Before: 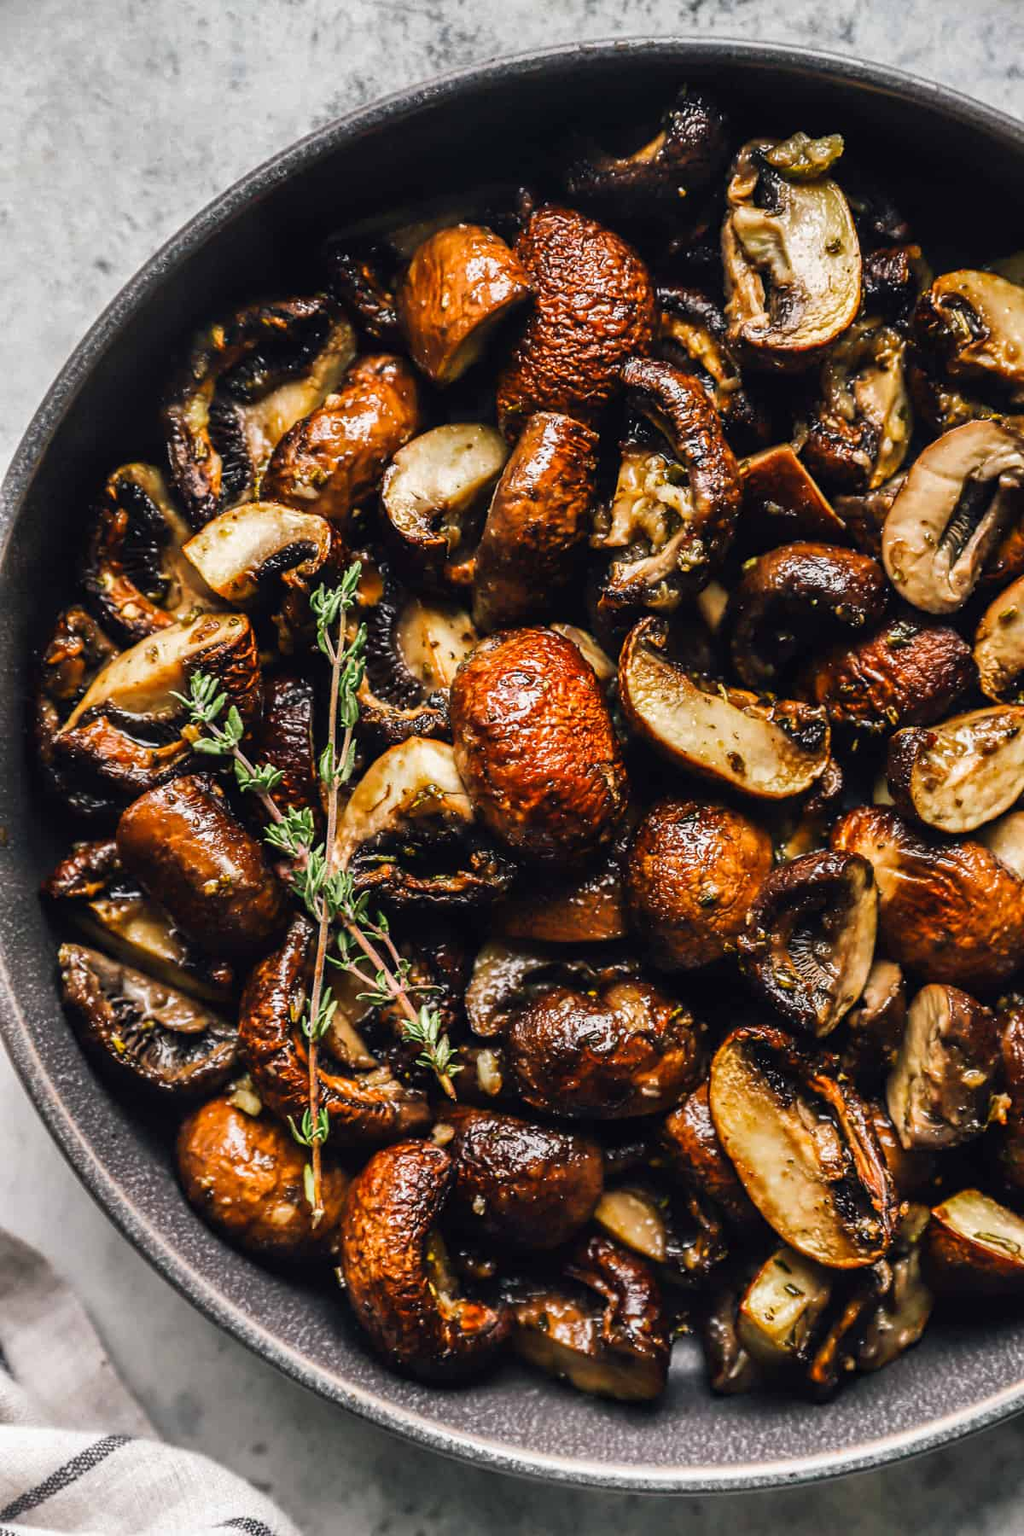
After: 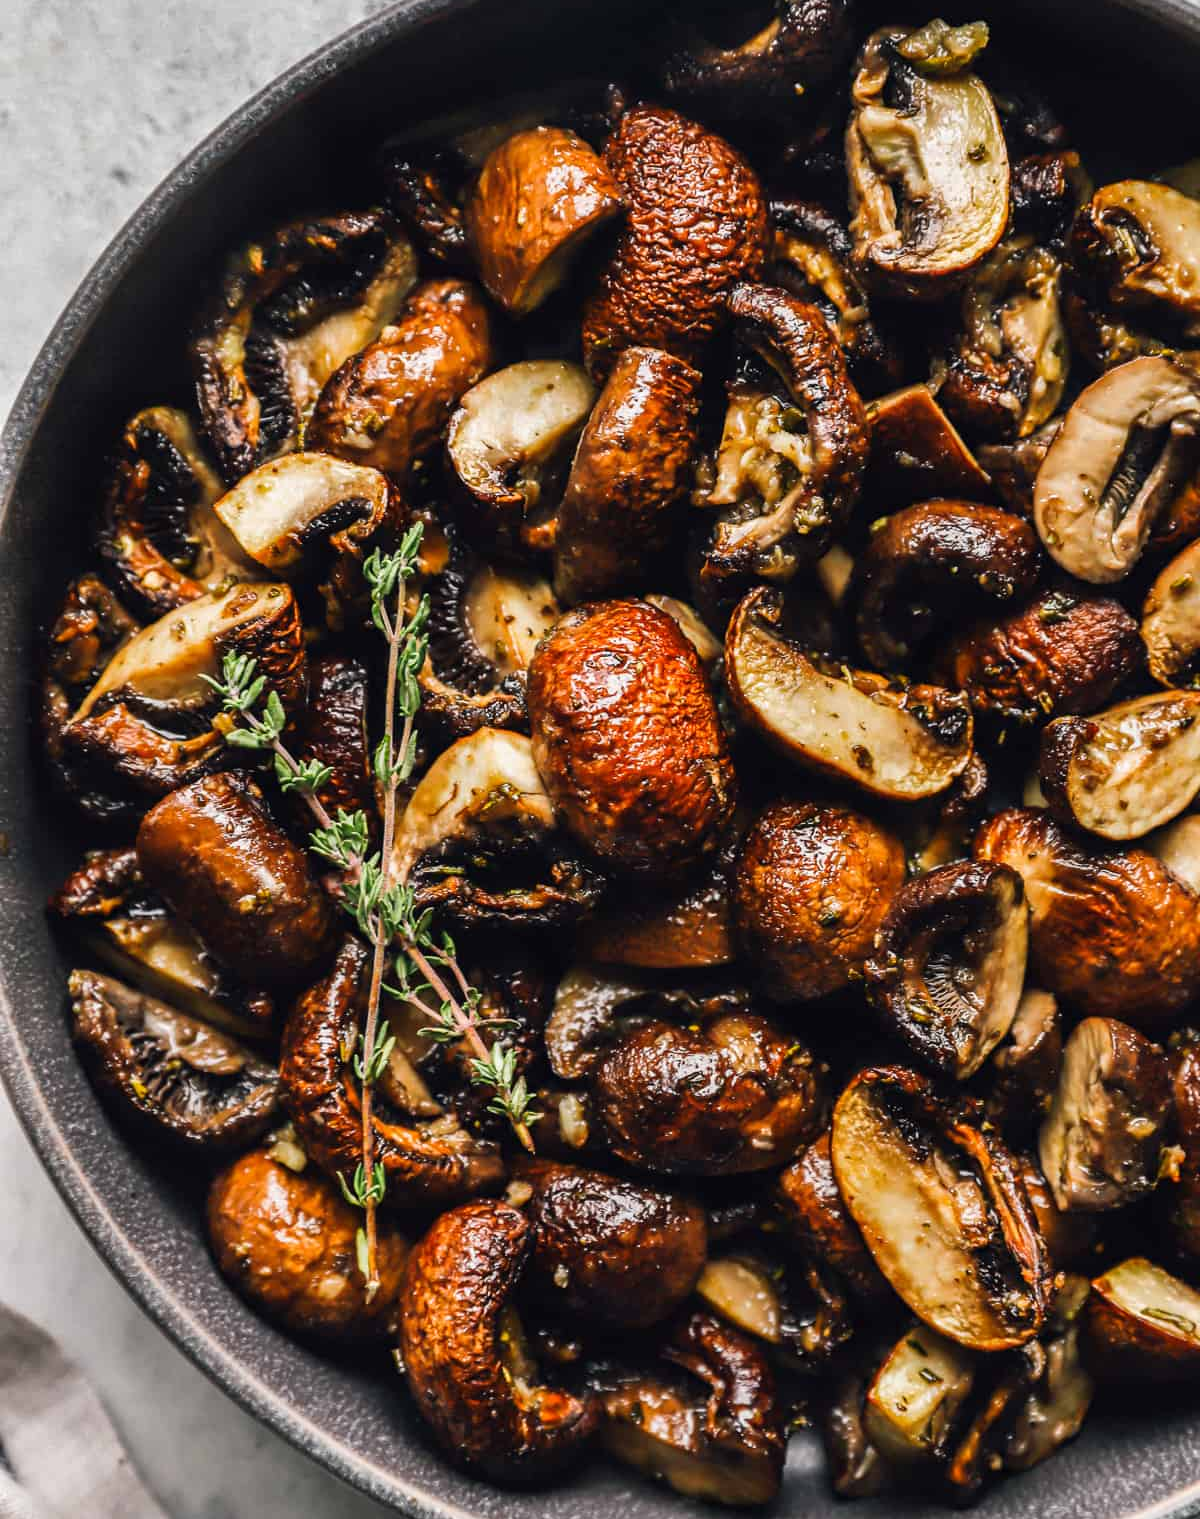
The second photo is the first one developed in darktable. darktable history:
crop: top 7.572%, bottom 7.991%
